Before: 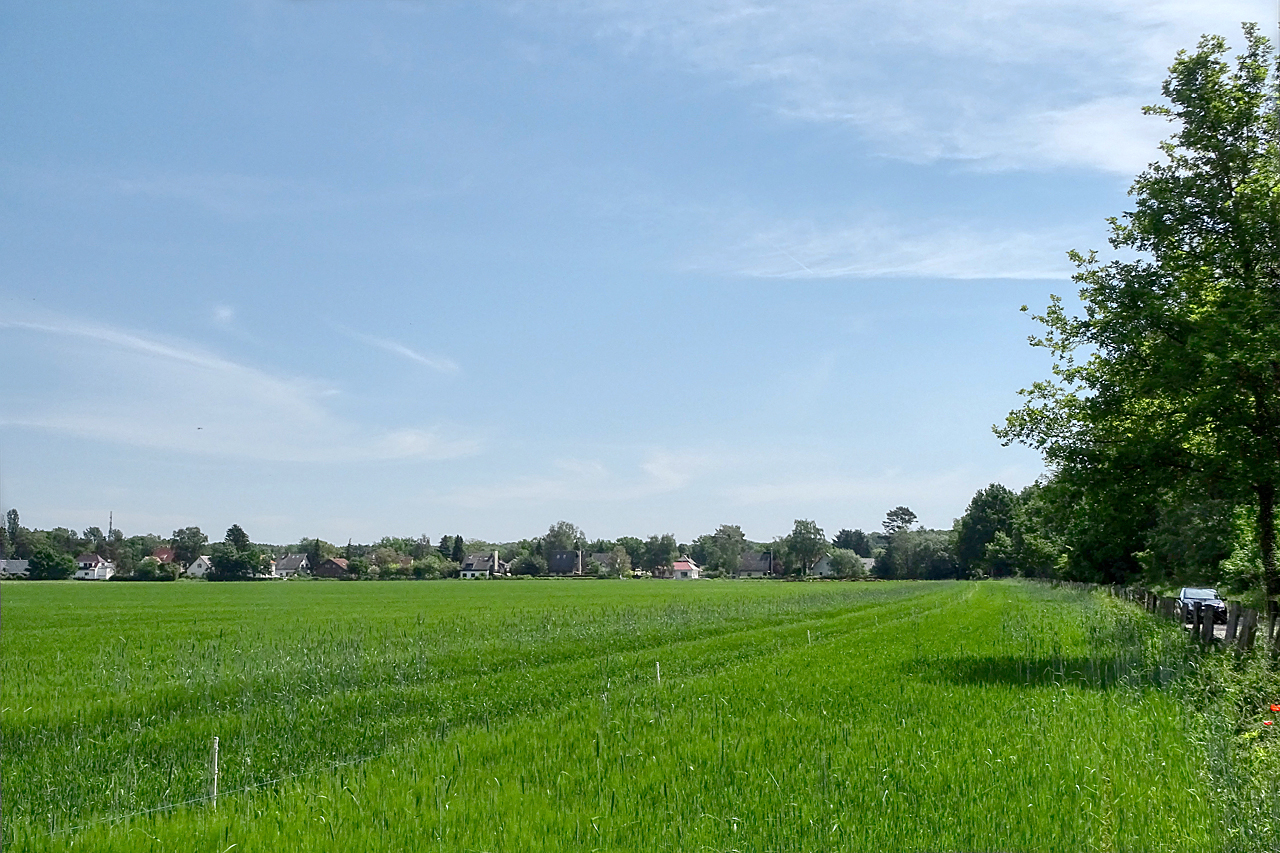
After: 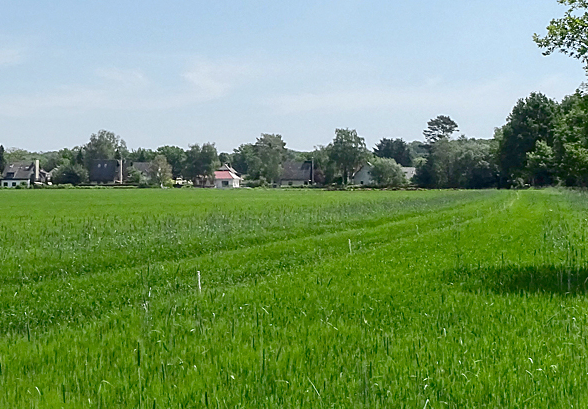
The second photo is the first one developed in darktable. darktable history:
crop: left 35.896%, top 45.848%, right 18.147%, bottom 6.186%
